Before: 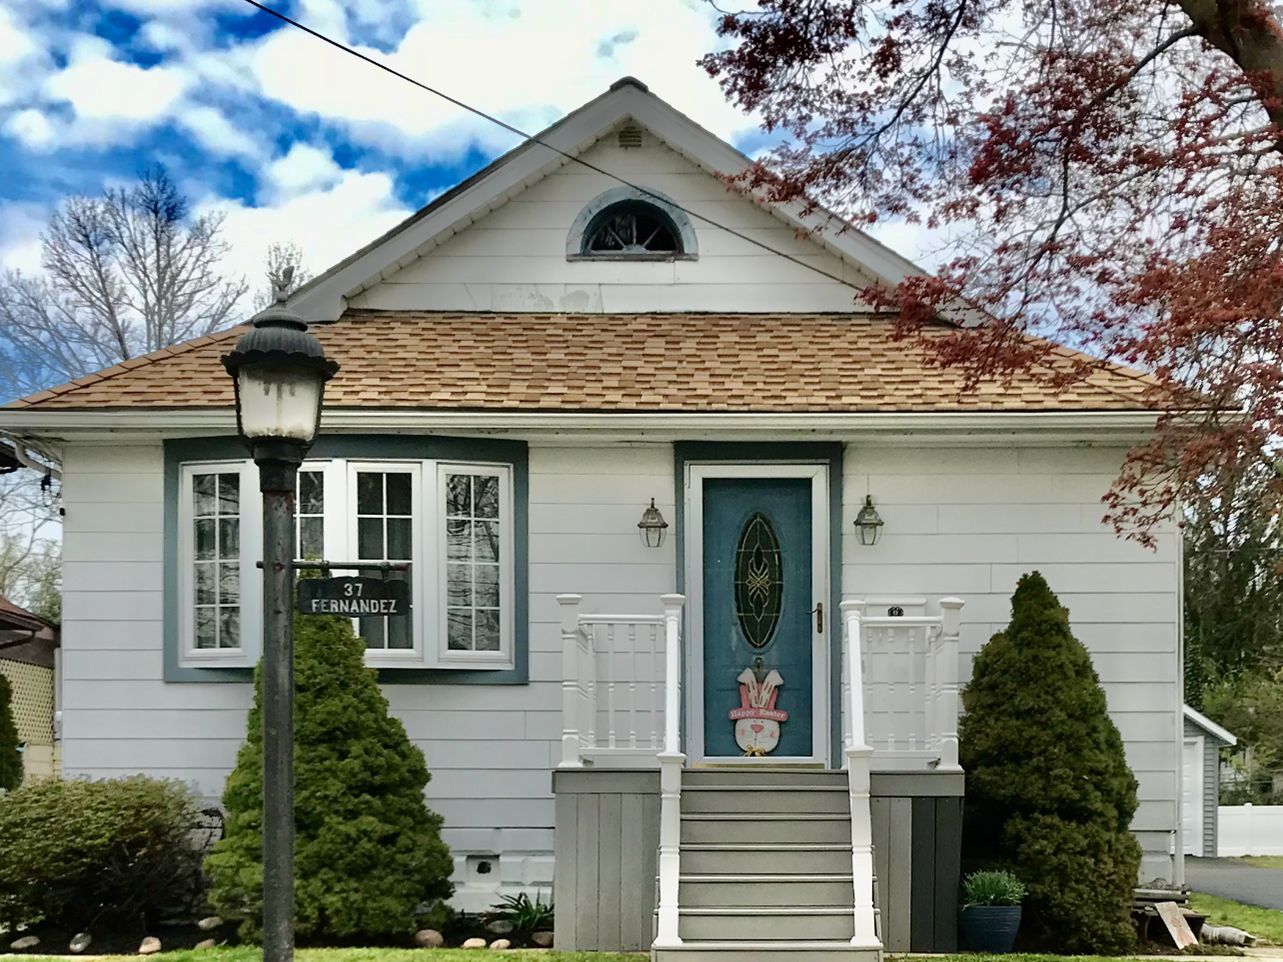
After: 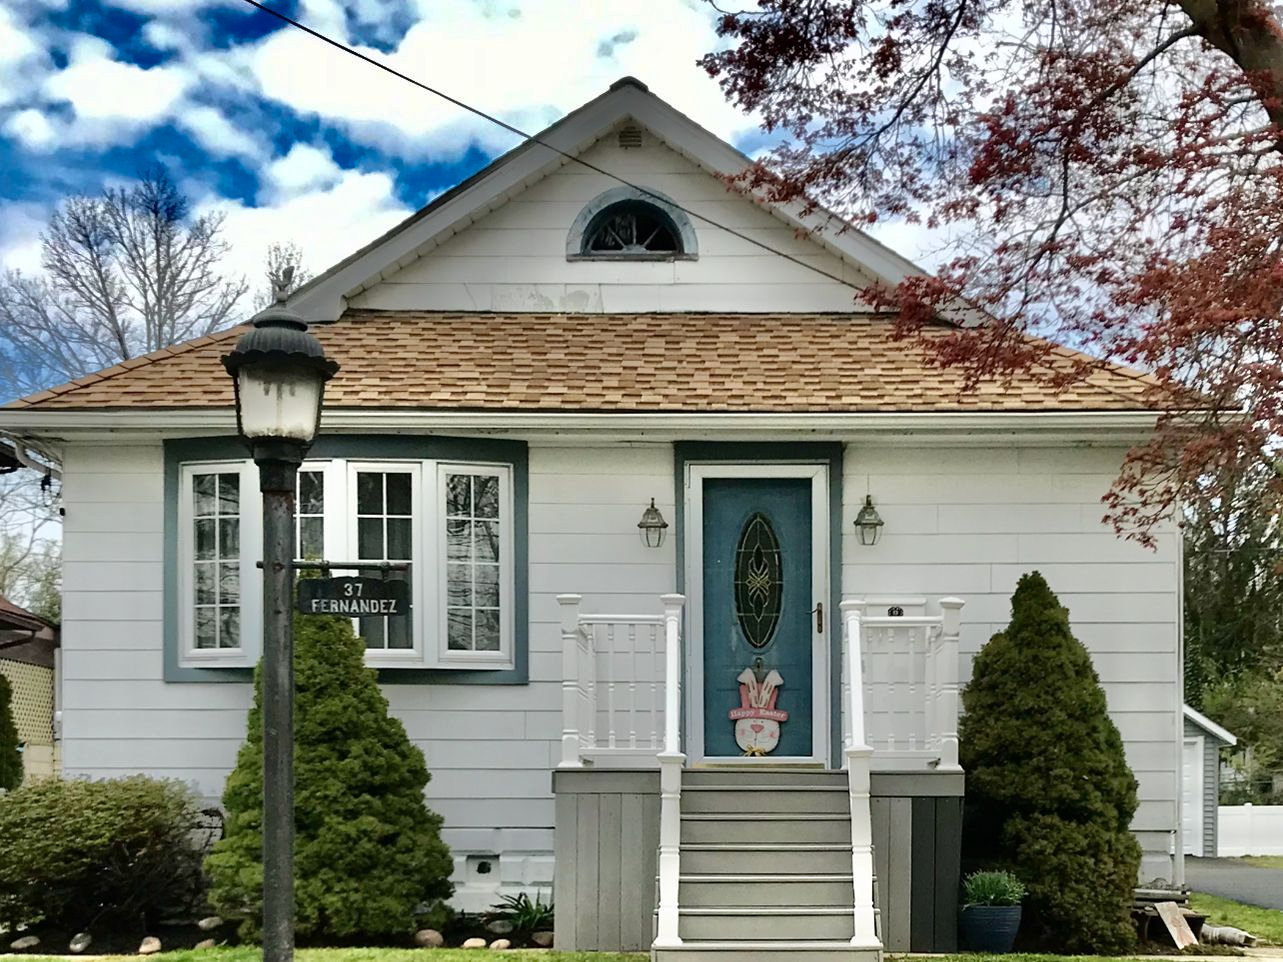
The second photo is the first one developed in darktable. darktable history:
shadows and highlights: radius 168.25, shadows 27.42, white point adjustment 2.94, highlights -67.97, soften with gaussian
